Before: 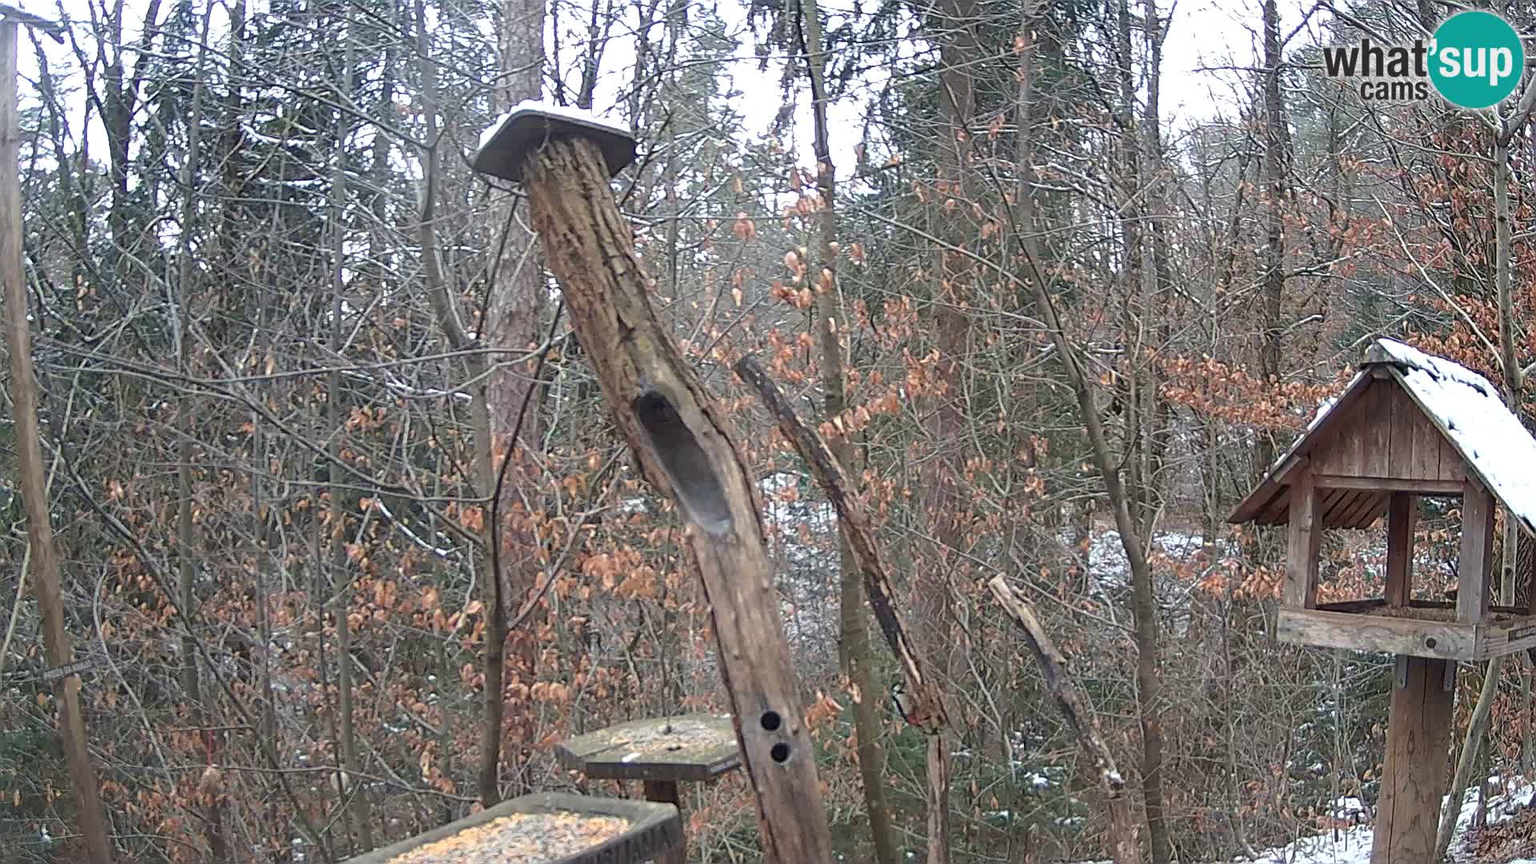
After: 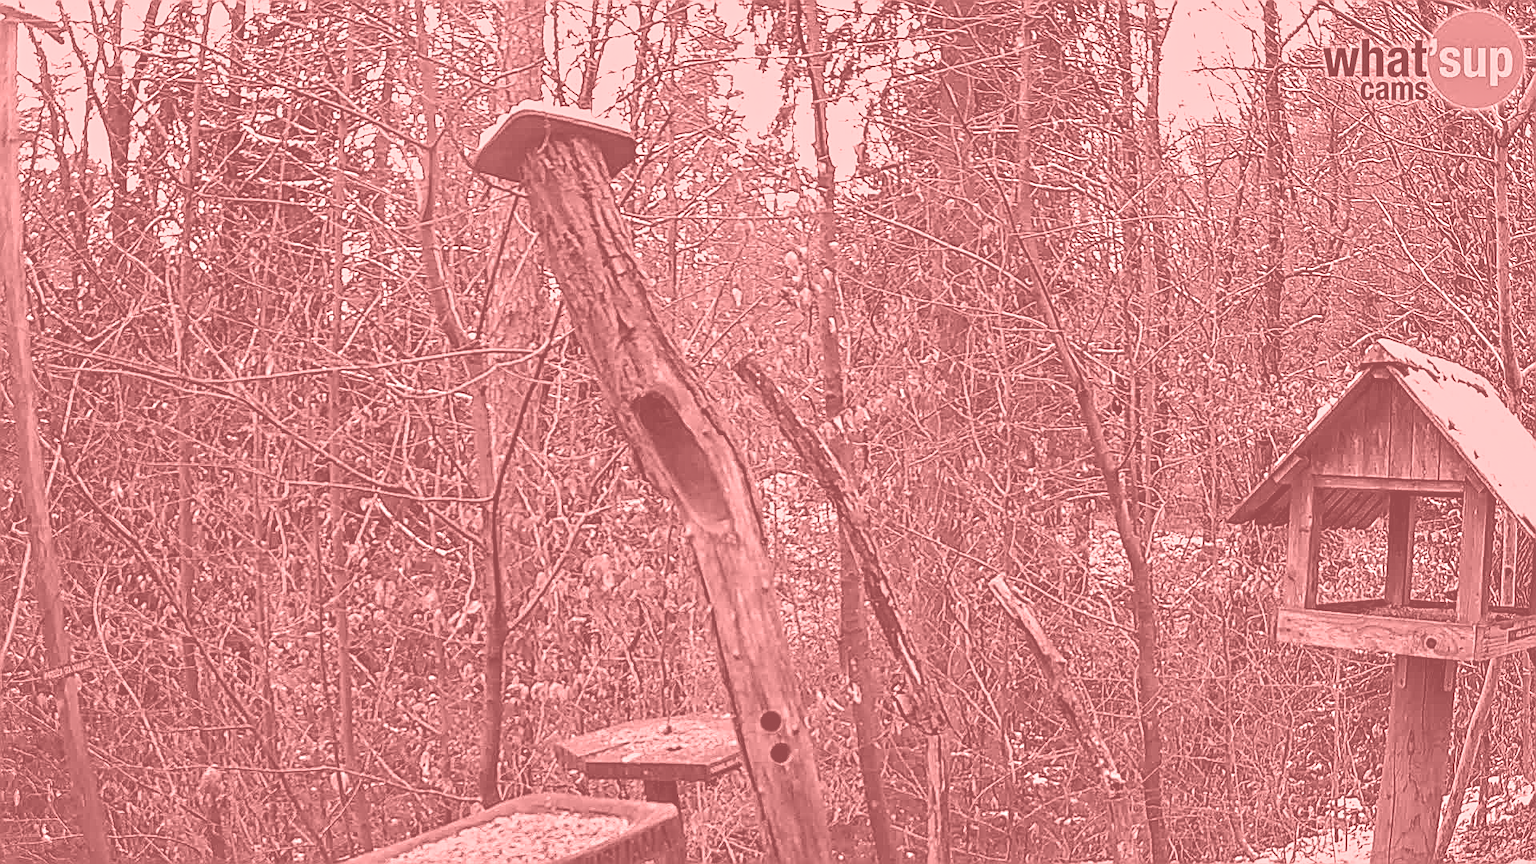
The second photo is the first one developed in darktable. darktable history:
colorize: saturation 51%, source mix 50.67%, lightness 50.67%
sharpen: on, module defaults
contrast equalizer: octaves 7, y [[0.5, 0.542, 0.583, 0.625, 0.667, 0.708], [0.5 ×6], [0.5 ×6], [0 ×6], [0 ×6]]
contrast brightness saturation: contrast 0.16, saturation 0.32
exposure: black level correction 0.001, exposure -0.2 EV, compensate highlight preservation false
